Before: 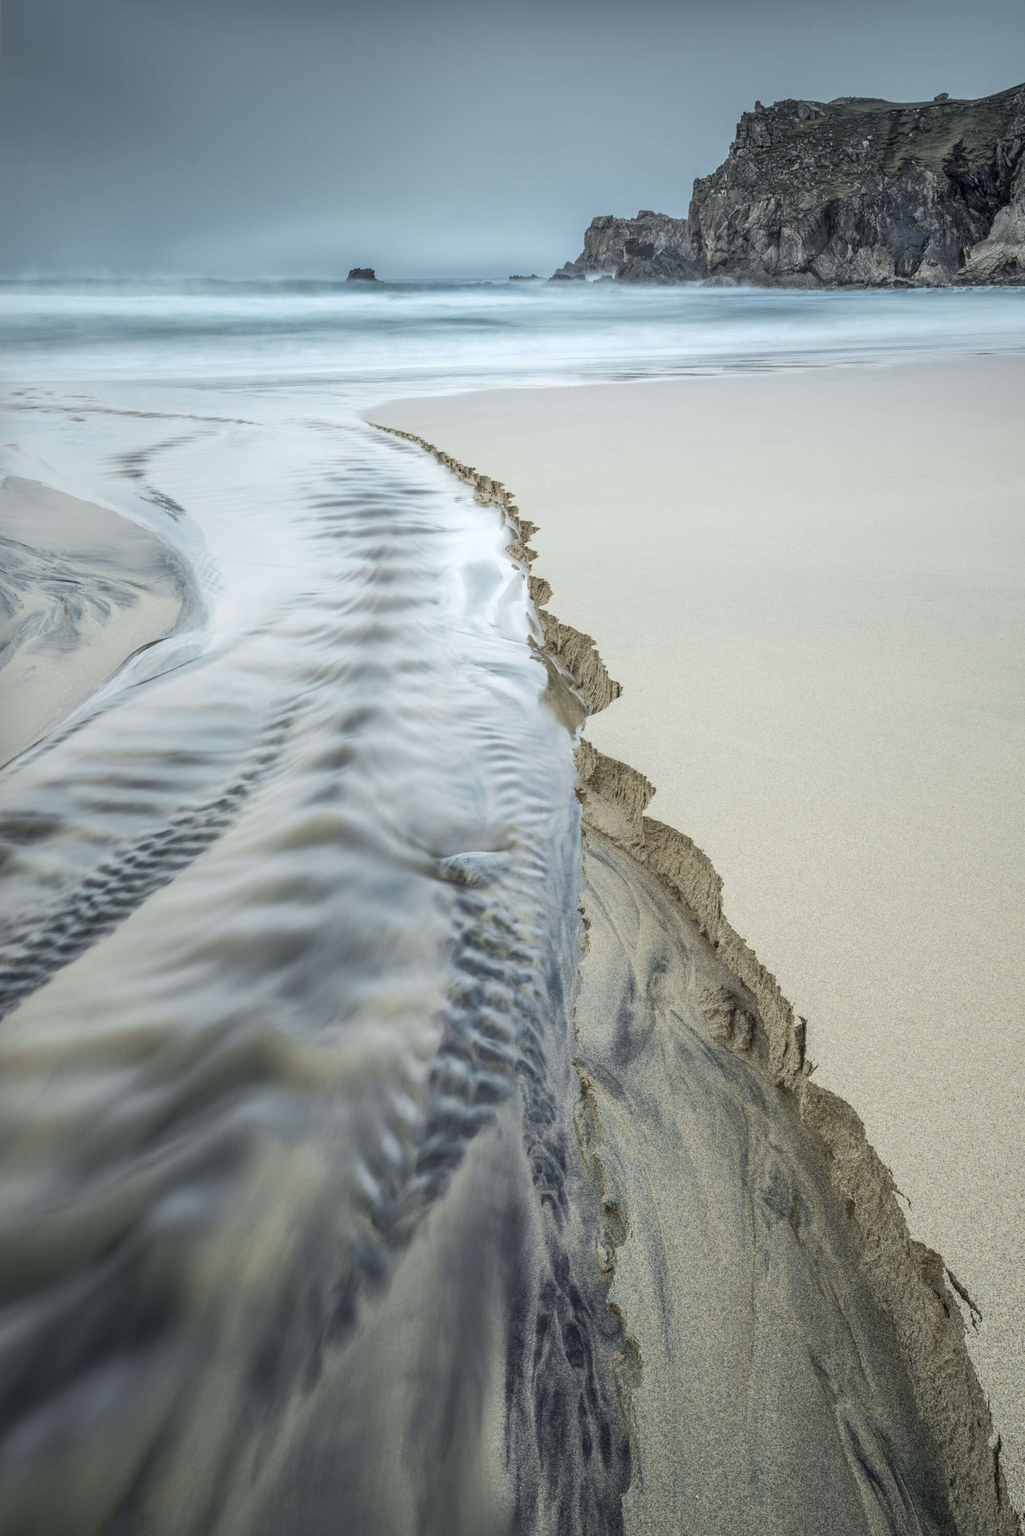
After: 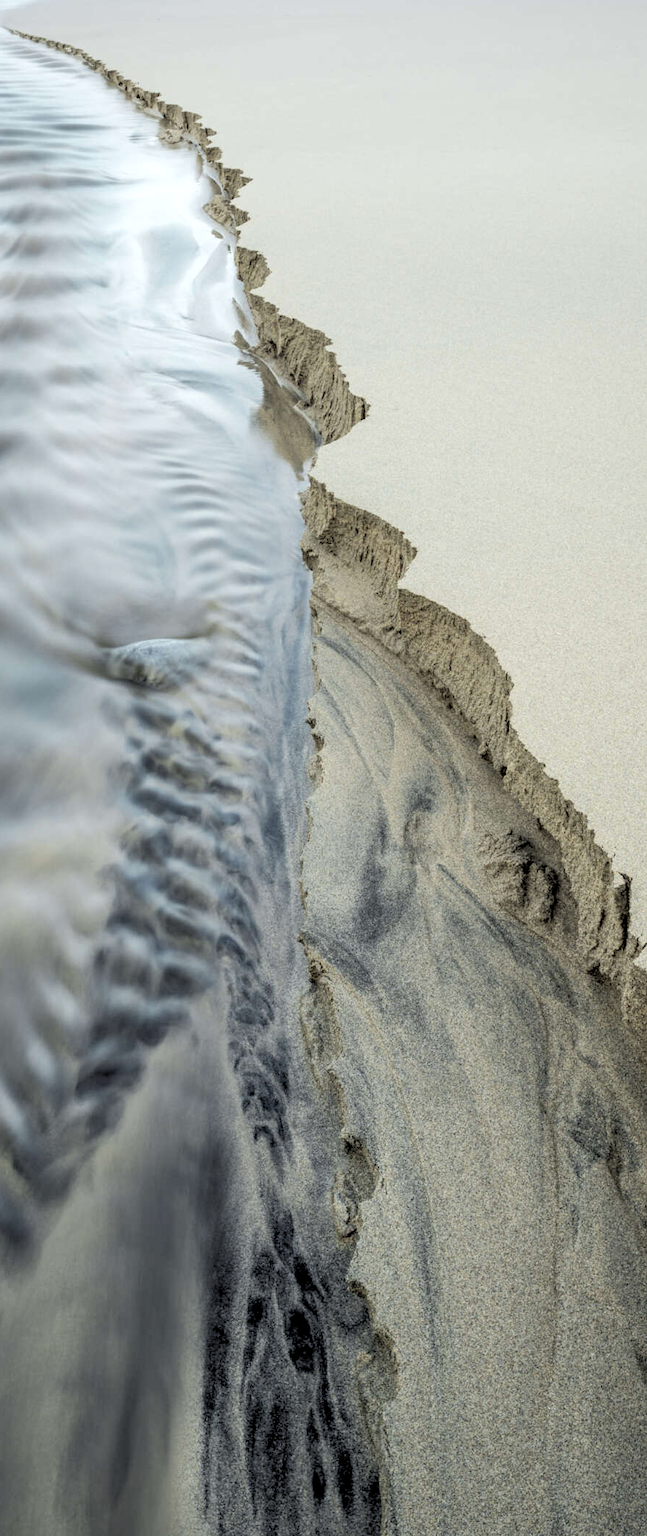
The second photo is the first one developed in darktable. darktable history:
rgb levels: levels [[0.029, 0.461, 0.922], [0, 0.5, 1], [0, 0.5, 1]]
crop: left 35.432%, top 26.233%, right 20.145%, bottom 3.432%
